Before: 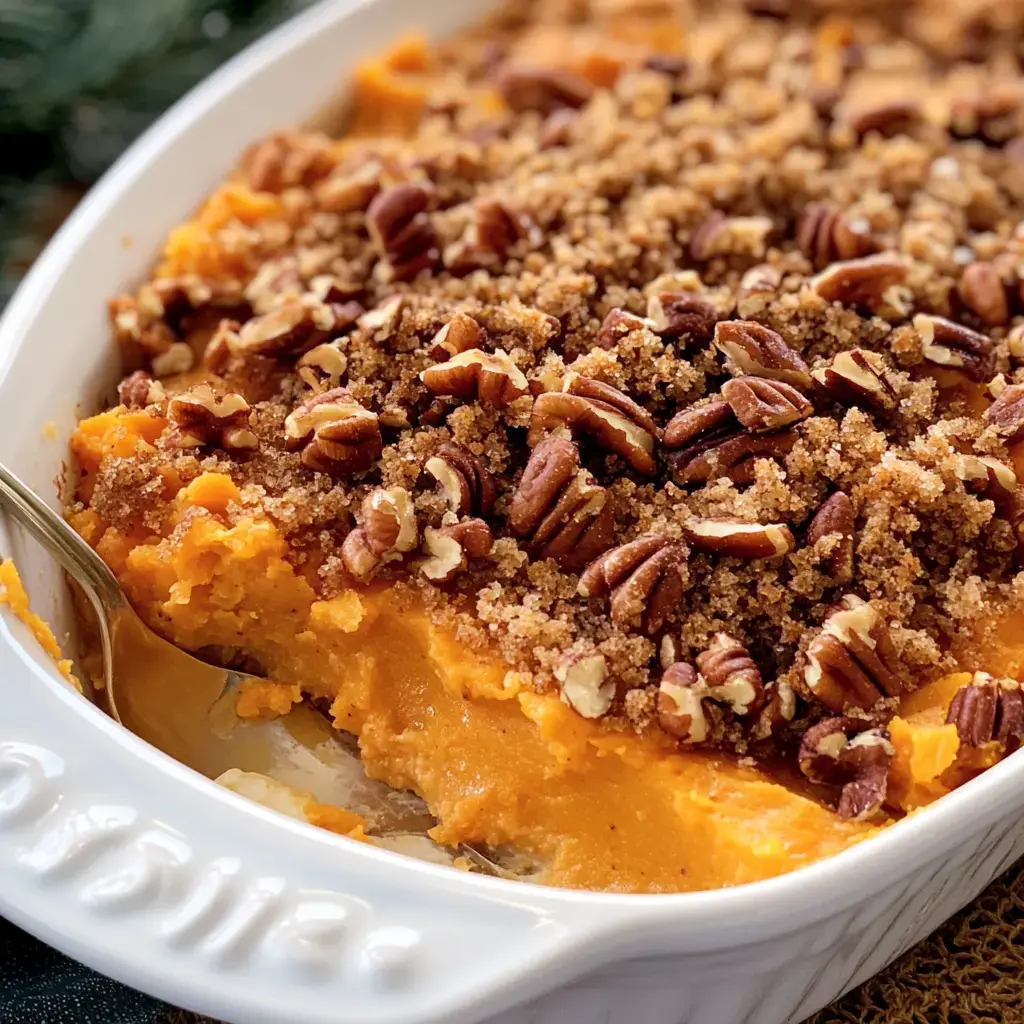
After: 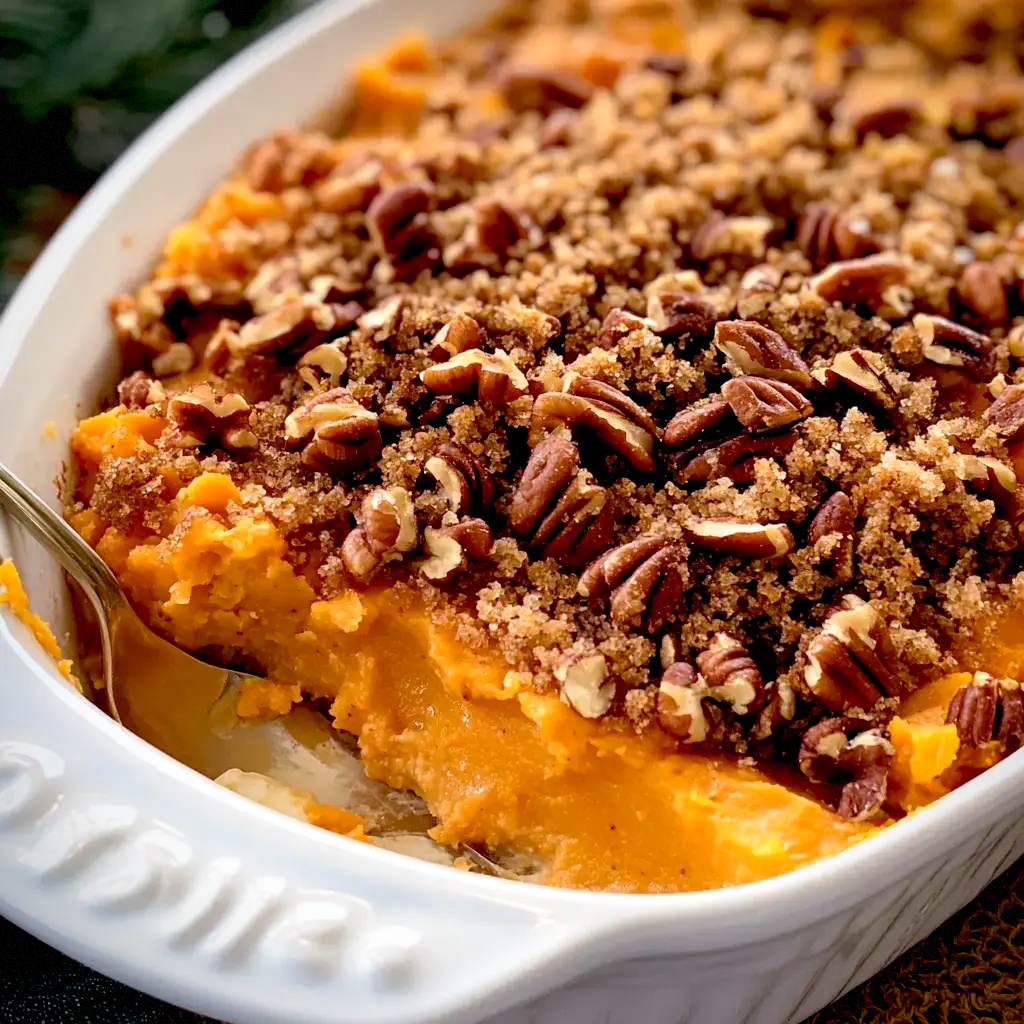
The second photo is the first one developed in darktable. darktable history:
base curve: curves: ch0 [(0.017, 0) (0.425, 0.441) (0.844, 0.933) (1, 1)], preserve colors none
vignetting: fall-off start 80.97%, fall-off radius 61.56%, saturation 0.376, automatic ratio true, width/height ratio 1.421, dithering 8-bit output
